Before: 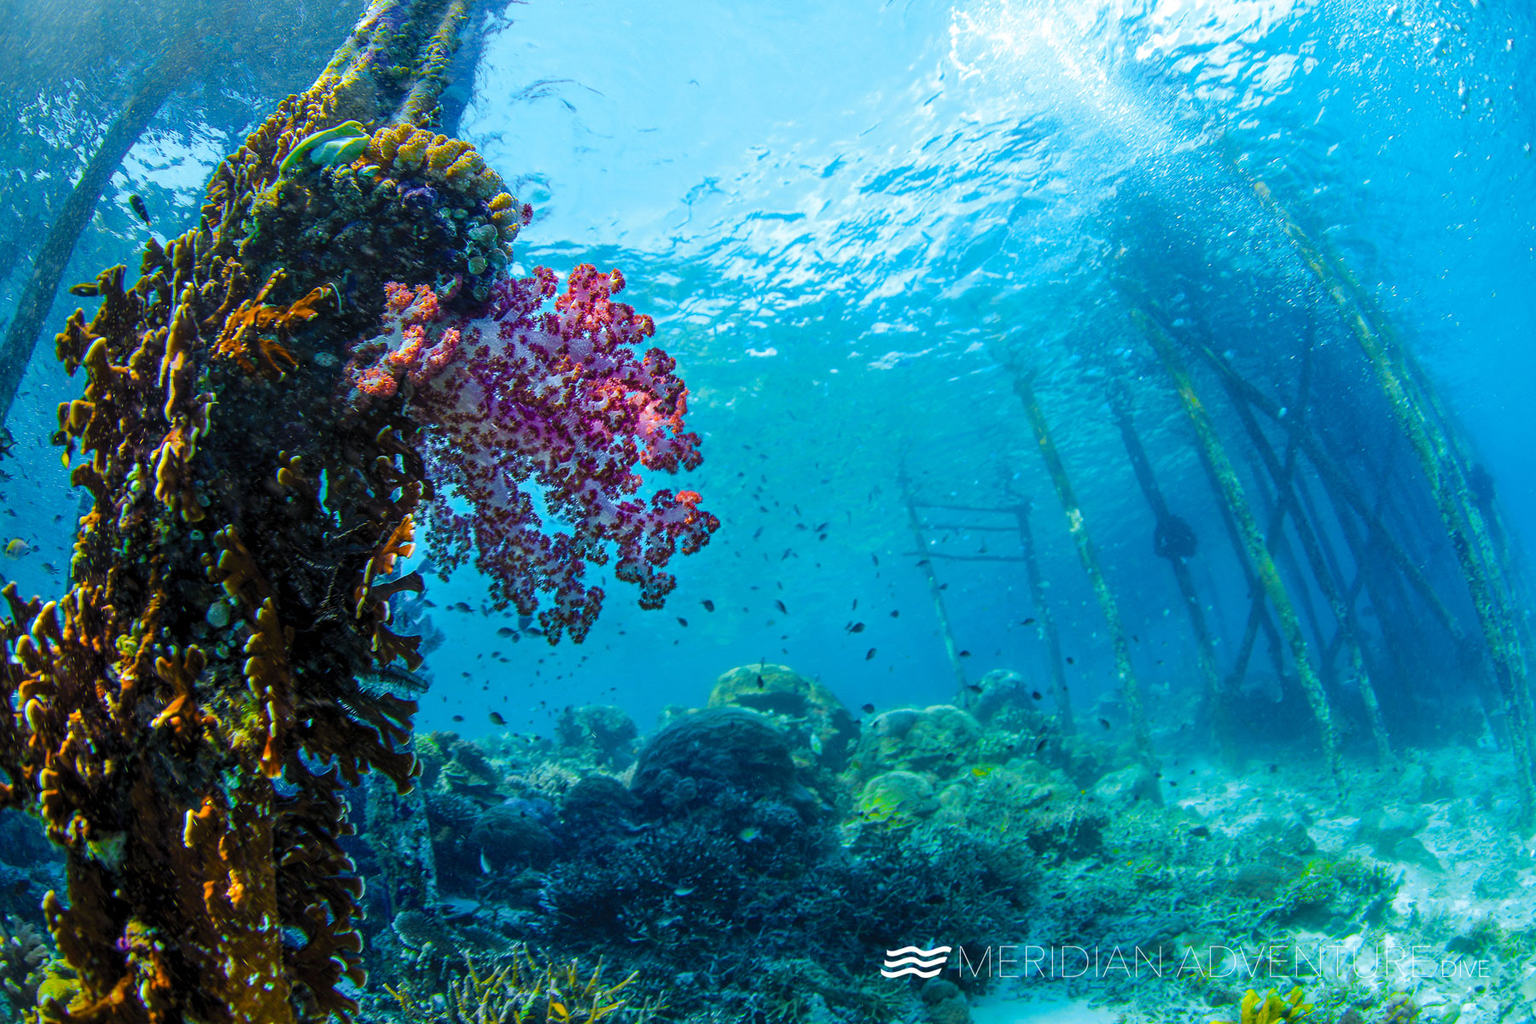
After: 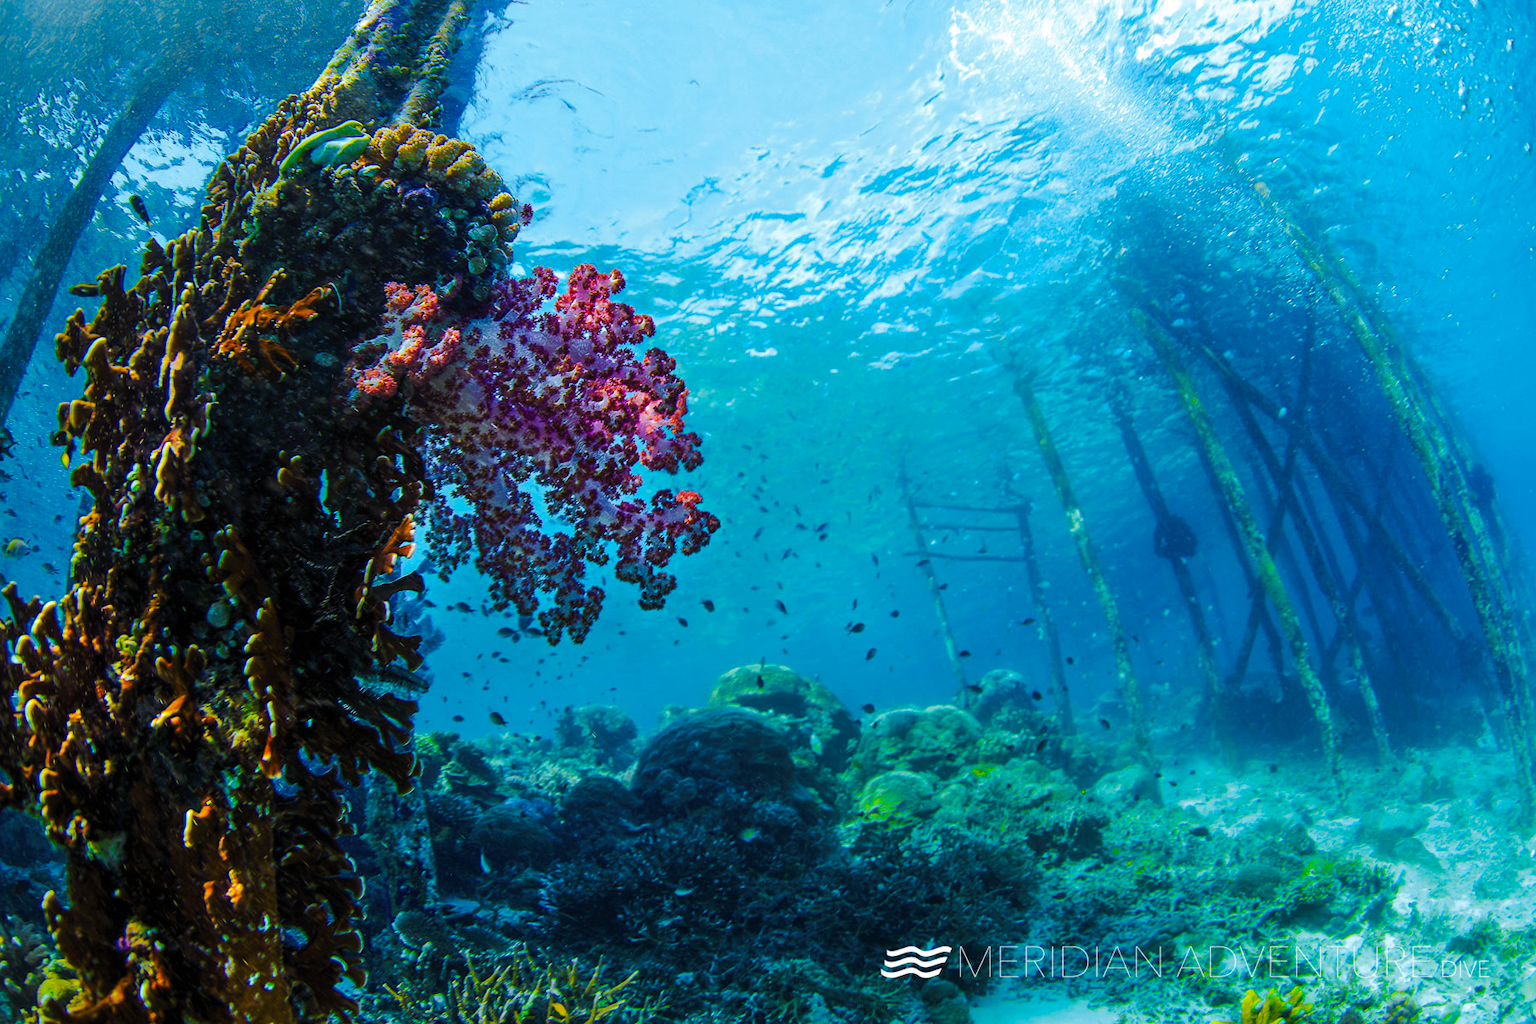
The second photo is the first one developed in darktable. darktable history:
contrast brightness saturation: saturation -0.05
white balance: red 1, blue 1
tone curve: curves: ch0 [(0, 0) (0.003, 0.006) (0.011, 0.01) (0.025, 0.017) (0.044, 0.029) (0.069, 0.043) (0.1, 0.064) (0.136, 0.091) (0.177, 0.128) (0.224, 0.162) (0.277, 0.206) (0.335, 0.258) (0.399, 0.324) (0.468, 0.404) (0.543, 0.499) (0.623, 0.595) (0.709, 0.693) (0.801, 0.786) (0.898, 0.883) (1, 1)], preserve colors none
